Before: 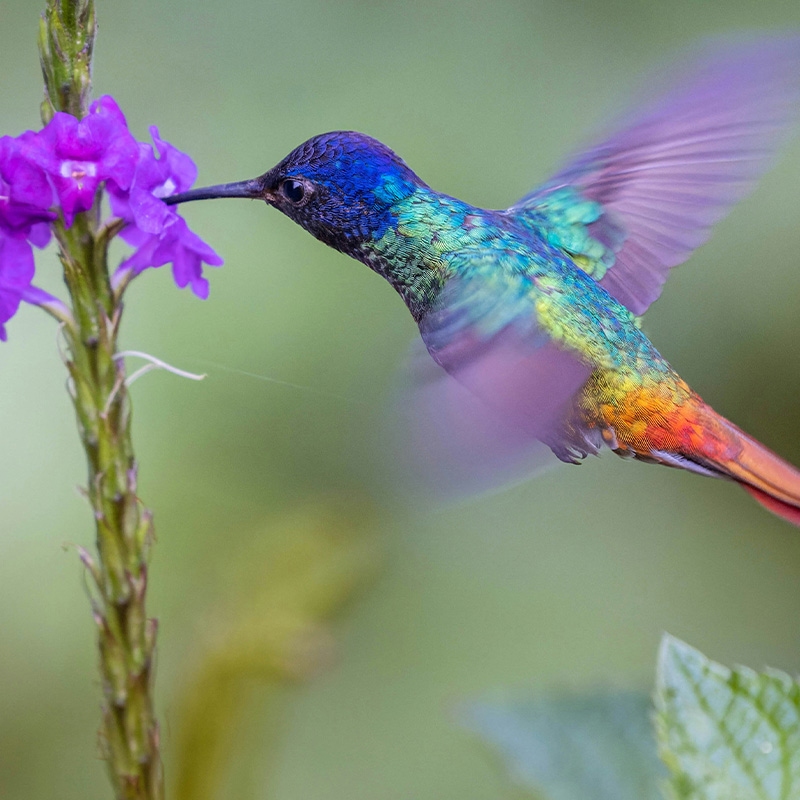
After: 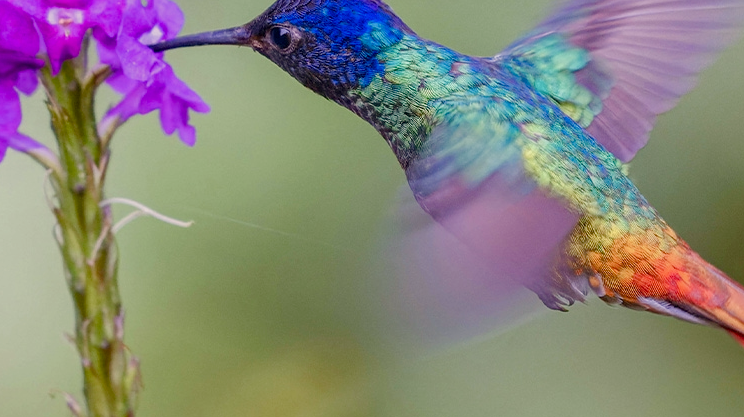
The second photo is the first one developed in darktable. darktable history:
crop: left 1.744%, top 19.225%, right 5.069%, bottom 28.357%
color balance rgb: shadows lift › chroma 1%, shadows lift › hue 113°, highlights gain › chroma 0.2%, highlights gain › hue 333°, perceptual saturation grading › global saturation 20%, perceptual saturation grading › highlights -50%, perceptual saturation grading › shadows 25%, contrast -10%
white balance: red 1.045, blue 0.932
